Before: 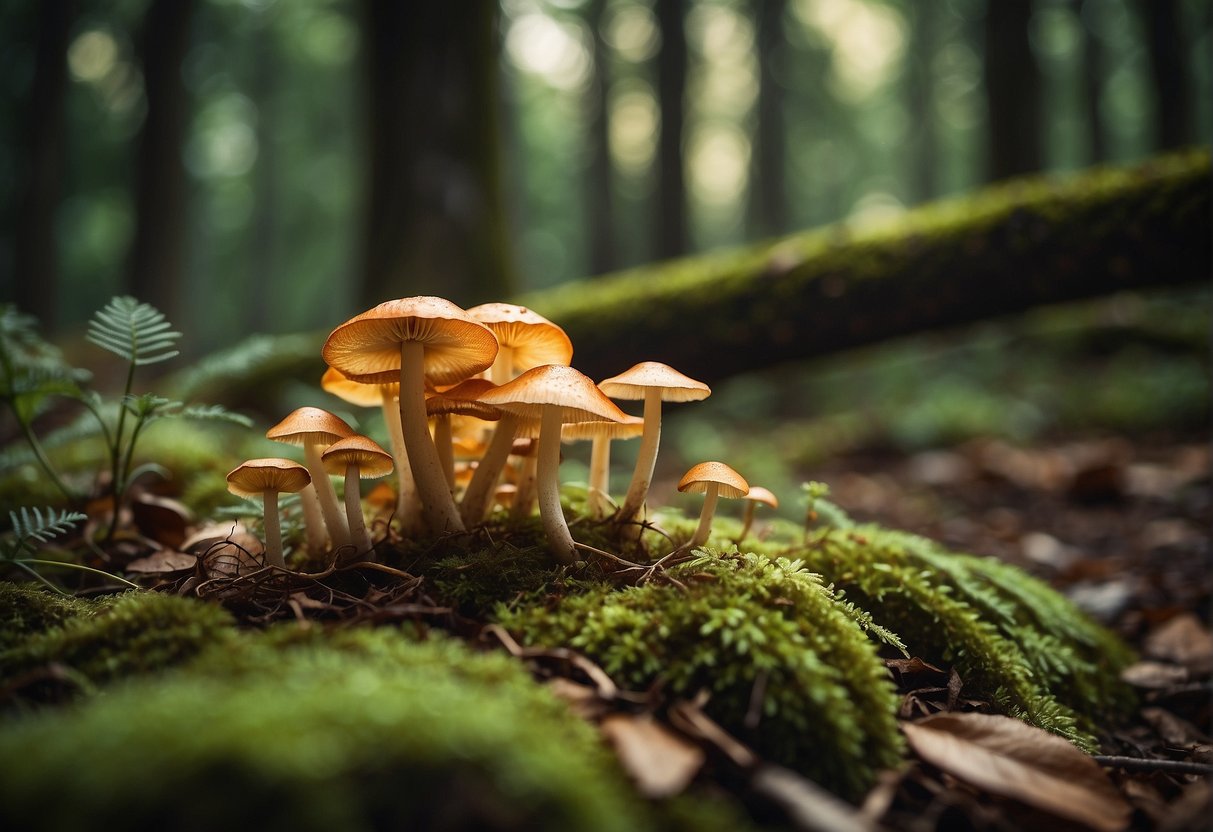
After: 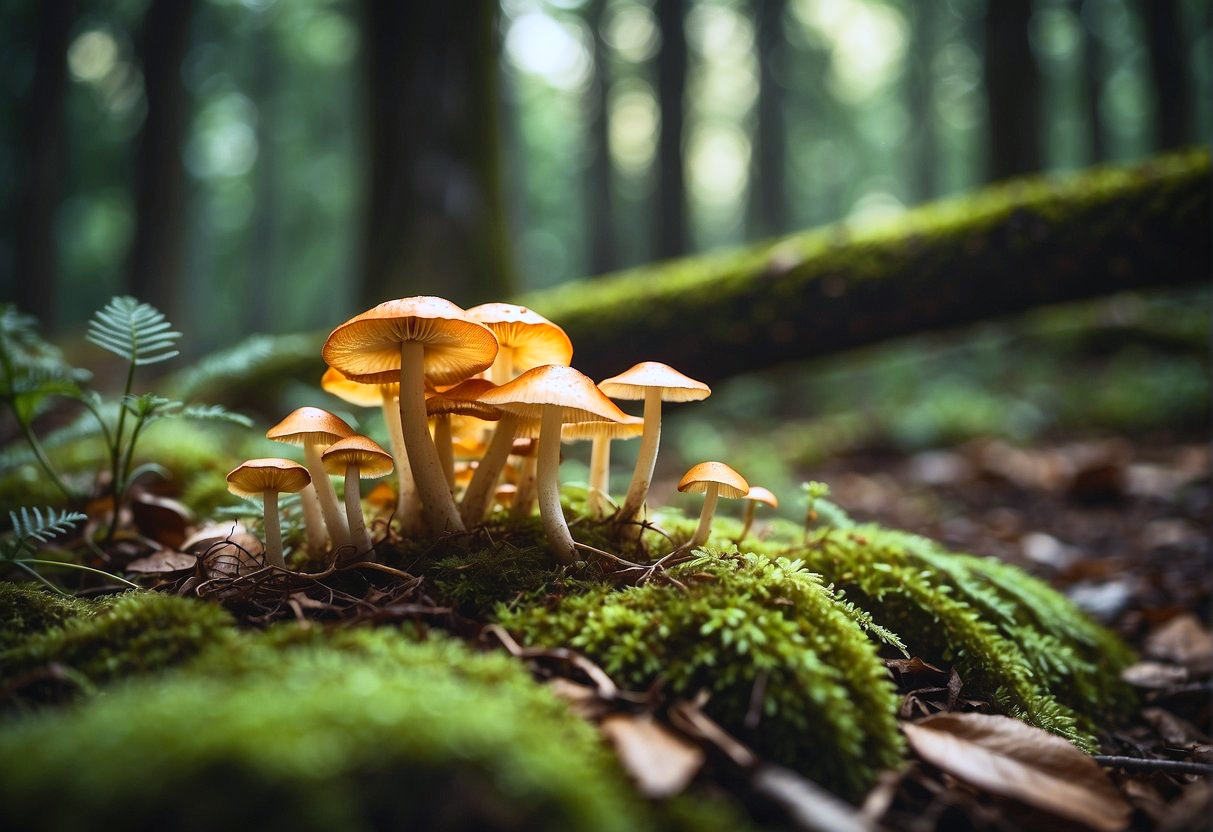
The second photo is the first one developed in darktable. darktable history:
contrast brightness saturation: contrast 0.2, brightness 0.16, saturation 0.22
white balance: red 0.948, green 1.02, blue 1.176
